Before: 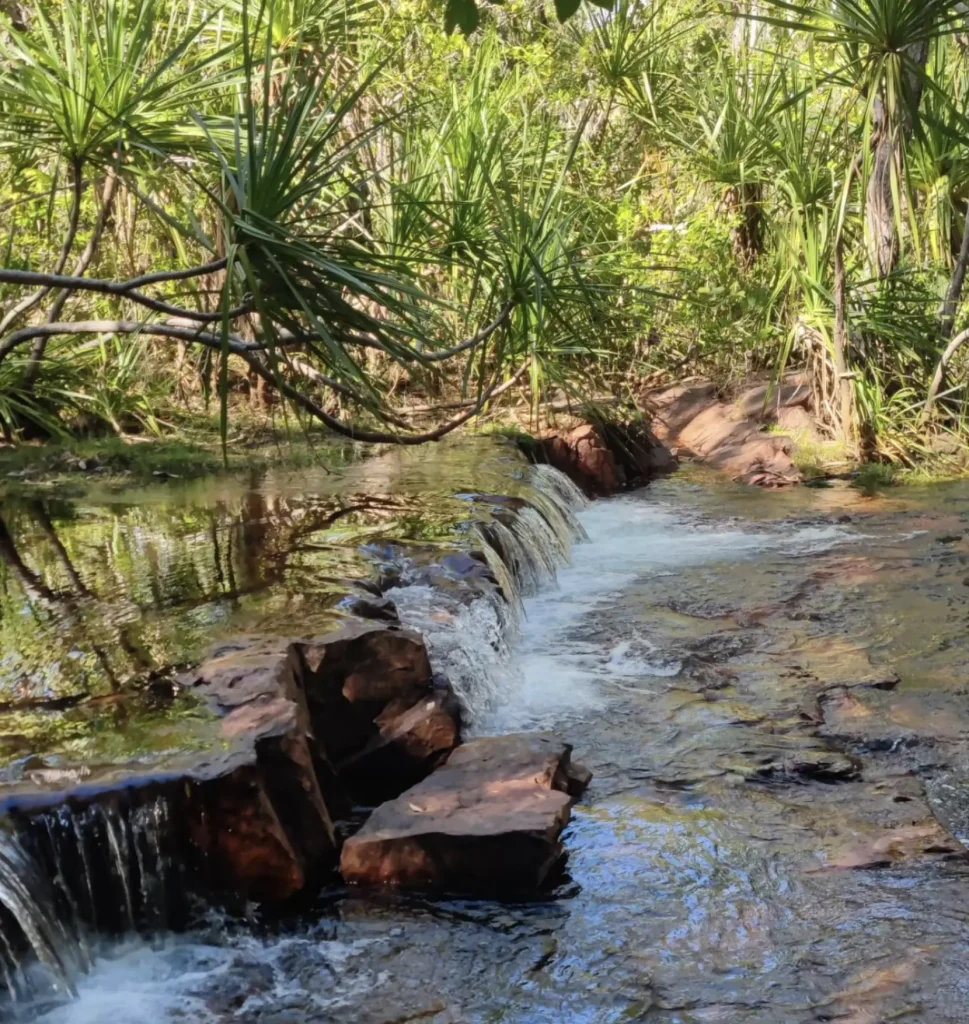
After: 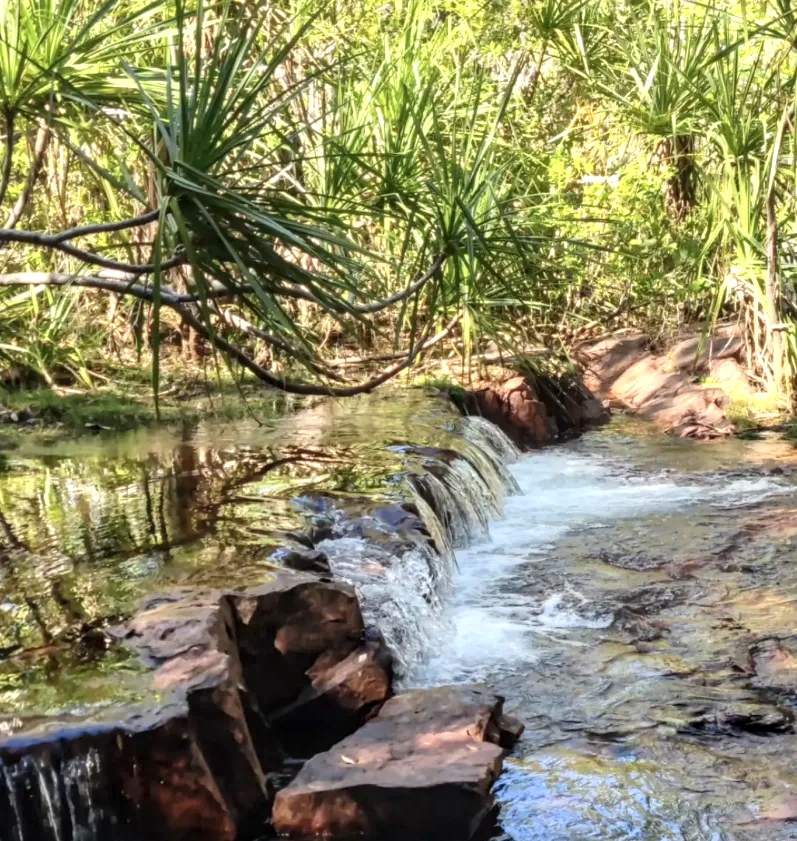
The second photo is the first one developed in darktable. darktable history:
exposure: exposure 0.603 EV, compensate exposure bias true, compensate highlight preservation false
local contrast: detail 130%
crop and rotate: left 7.052%, top 4.693%, right 10.619%, bottom 13.106%
